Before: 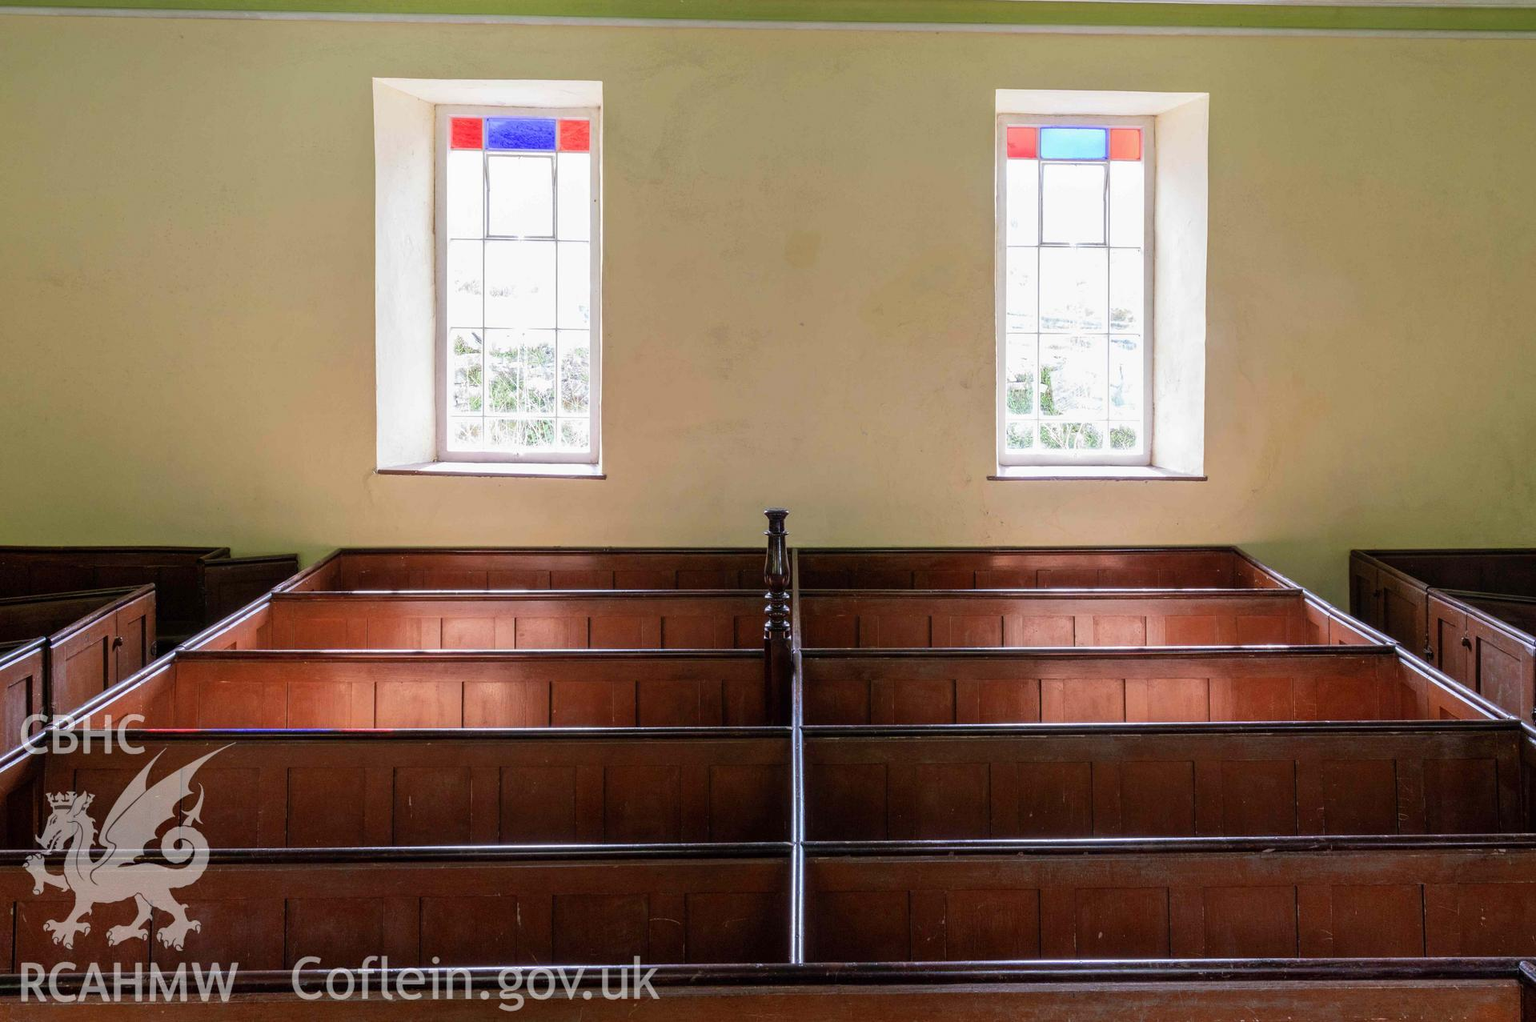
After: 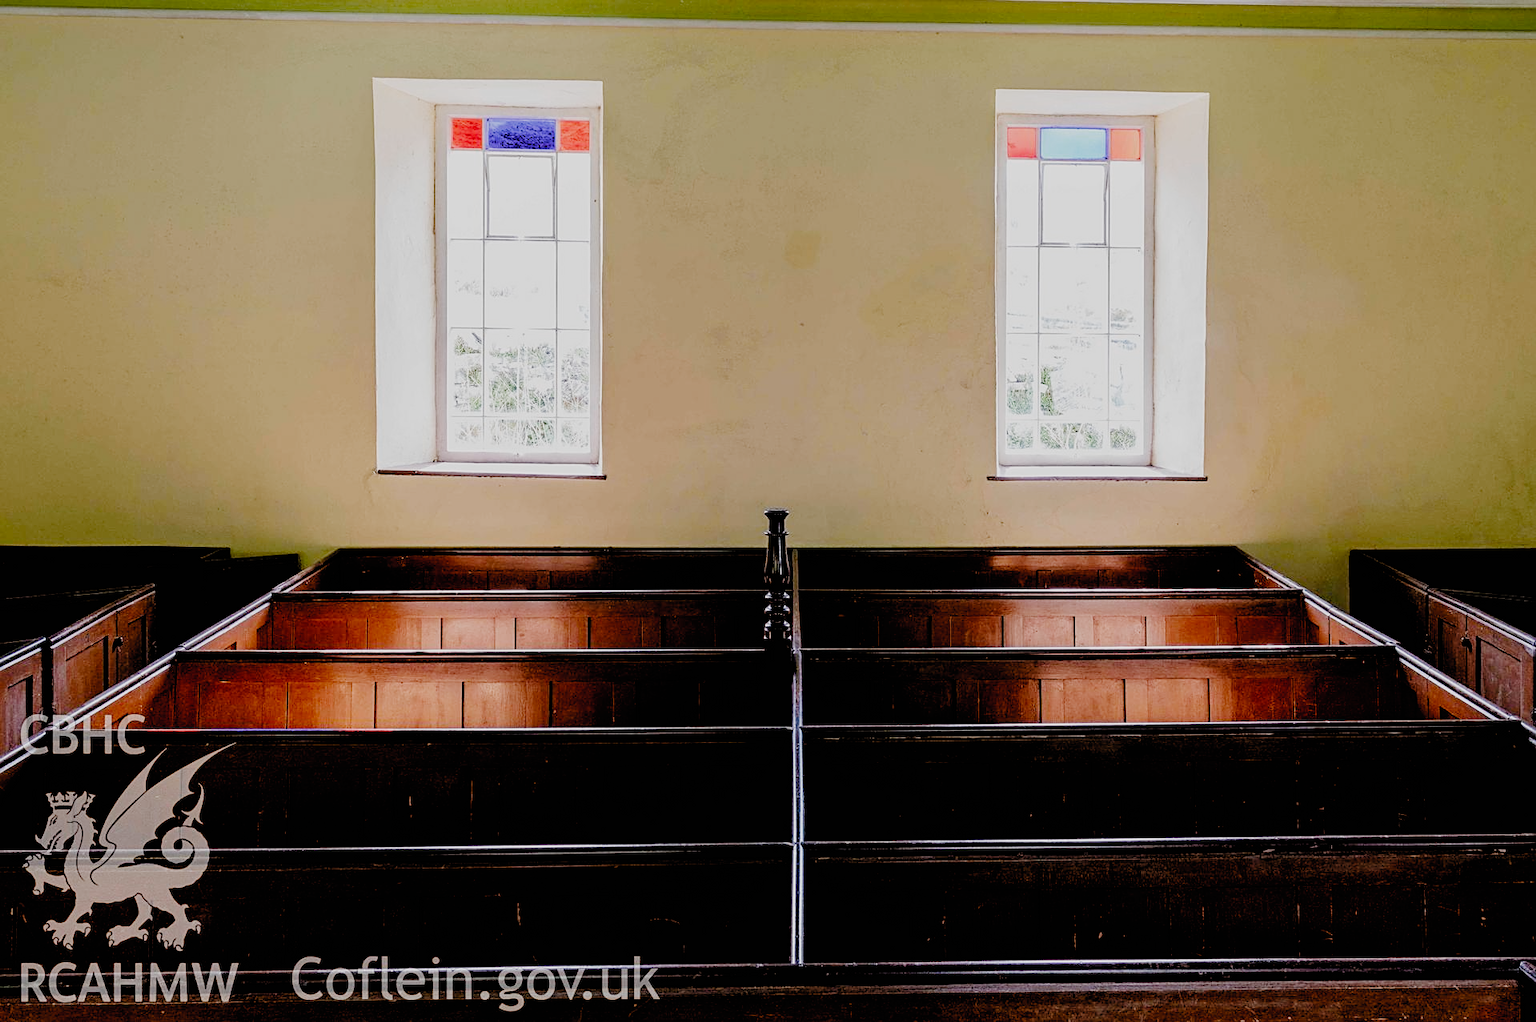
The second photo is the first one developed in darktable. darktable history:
sharpen: on, module defaults
filmic rgb: black relative exposure -2.85 EV, white relative exposure 4.56 EV, hardness 1.77, contrast 1.25, preserve chrominance no, color science v5 (2021)
